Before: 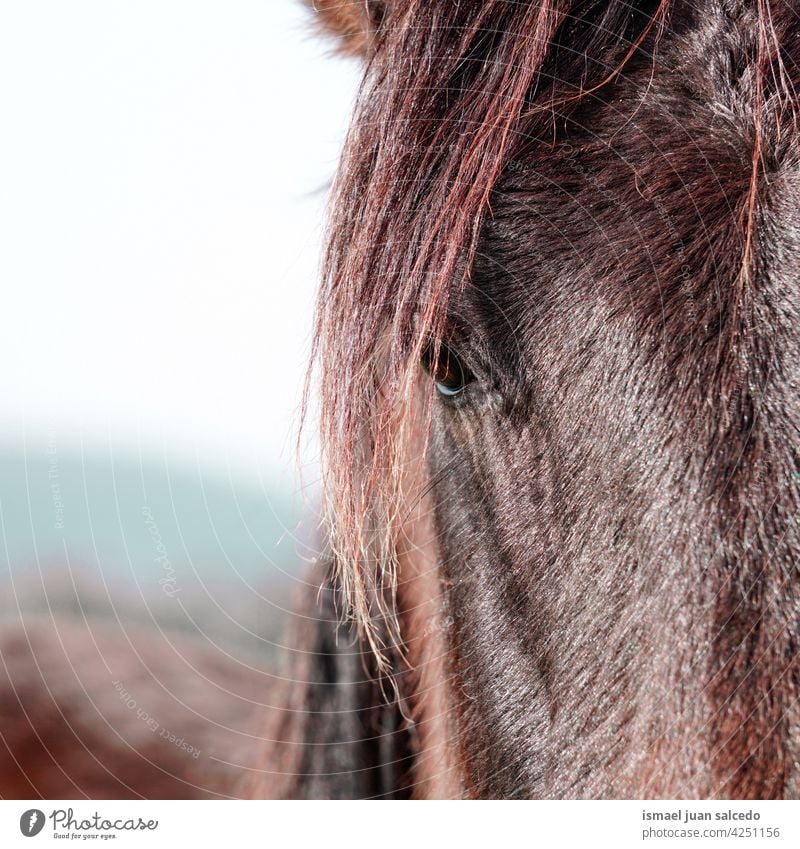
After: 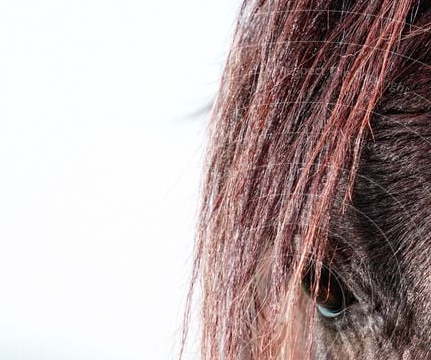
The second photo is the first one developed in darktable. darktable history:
crop: left 14.92%, top 9.199%, right 31.15%, bottom 48.287%
